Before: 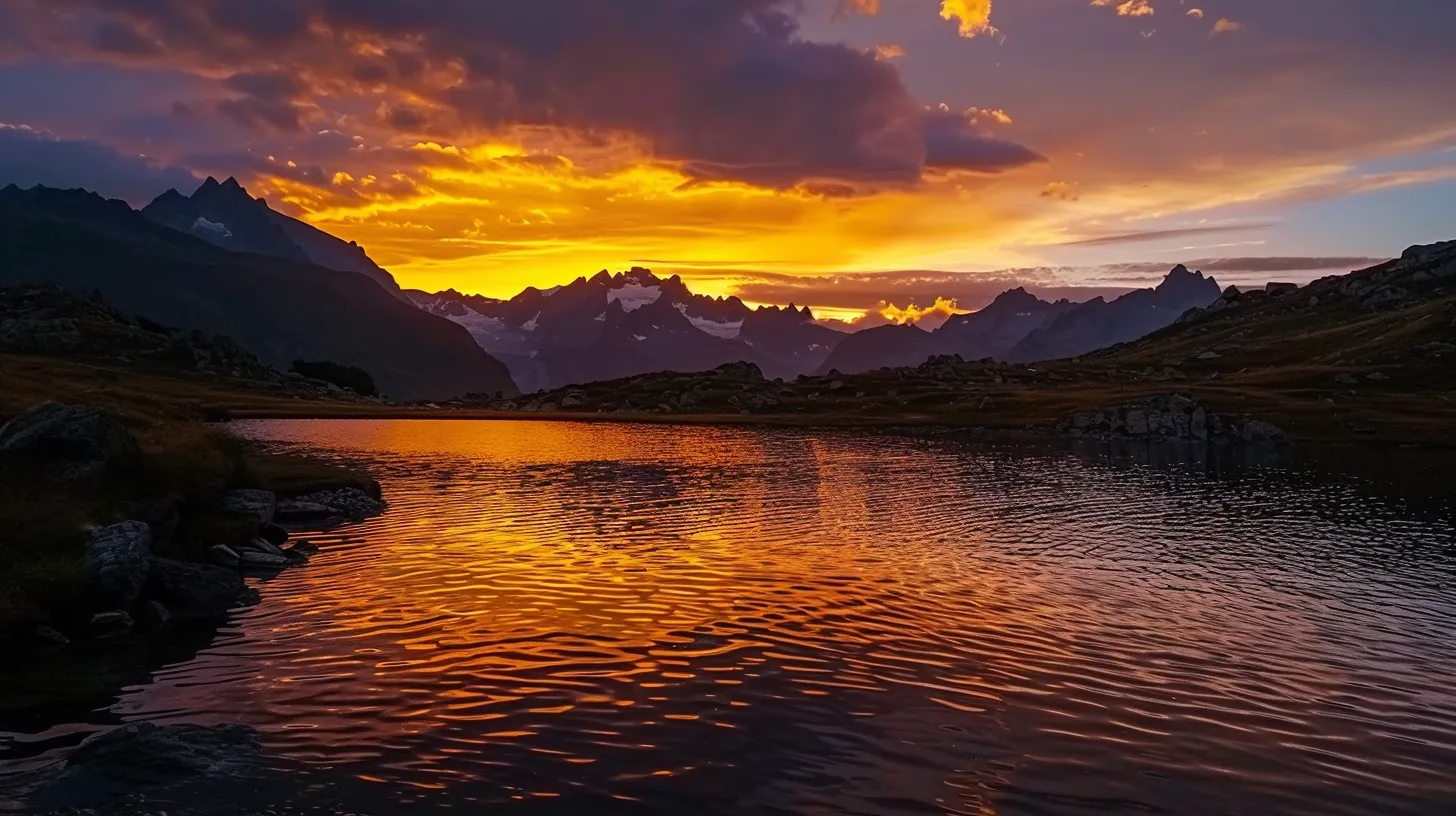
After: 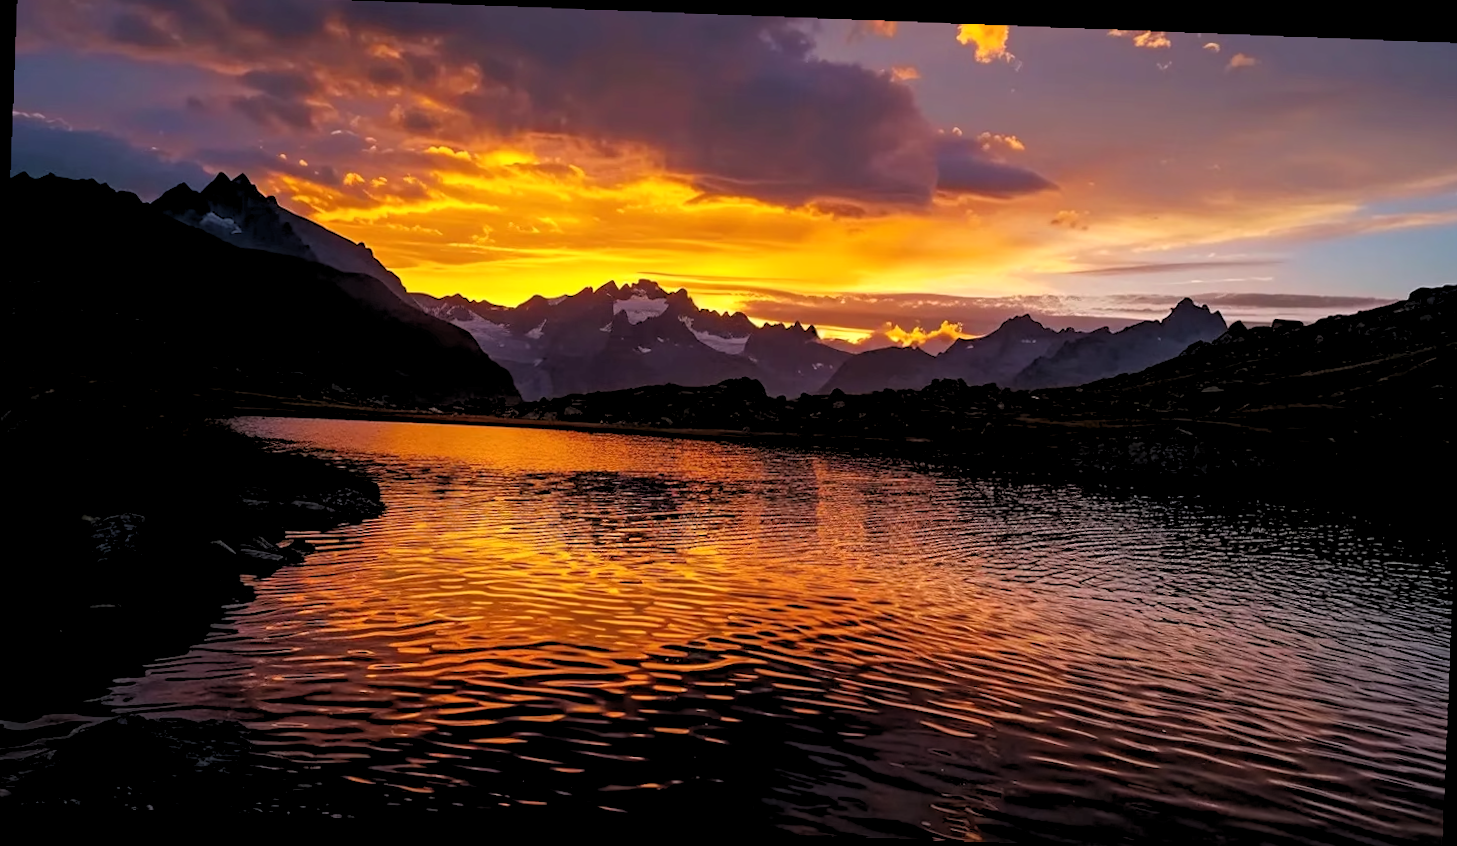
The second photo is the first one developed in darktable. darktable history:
crop and rotate: angle -0.5°
rgb levels: levels [[0.013, 0.434, 0.89], [0, 0.5, 1], [0, 0.5, 1]]
rotate and perspective: rotation 1.72°, automatic cropping off
